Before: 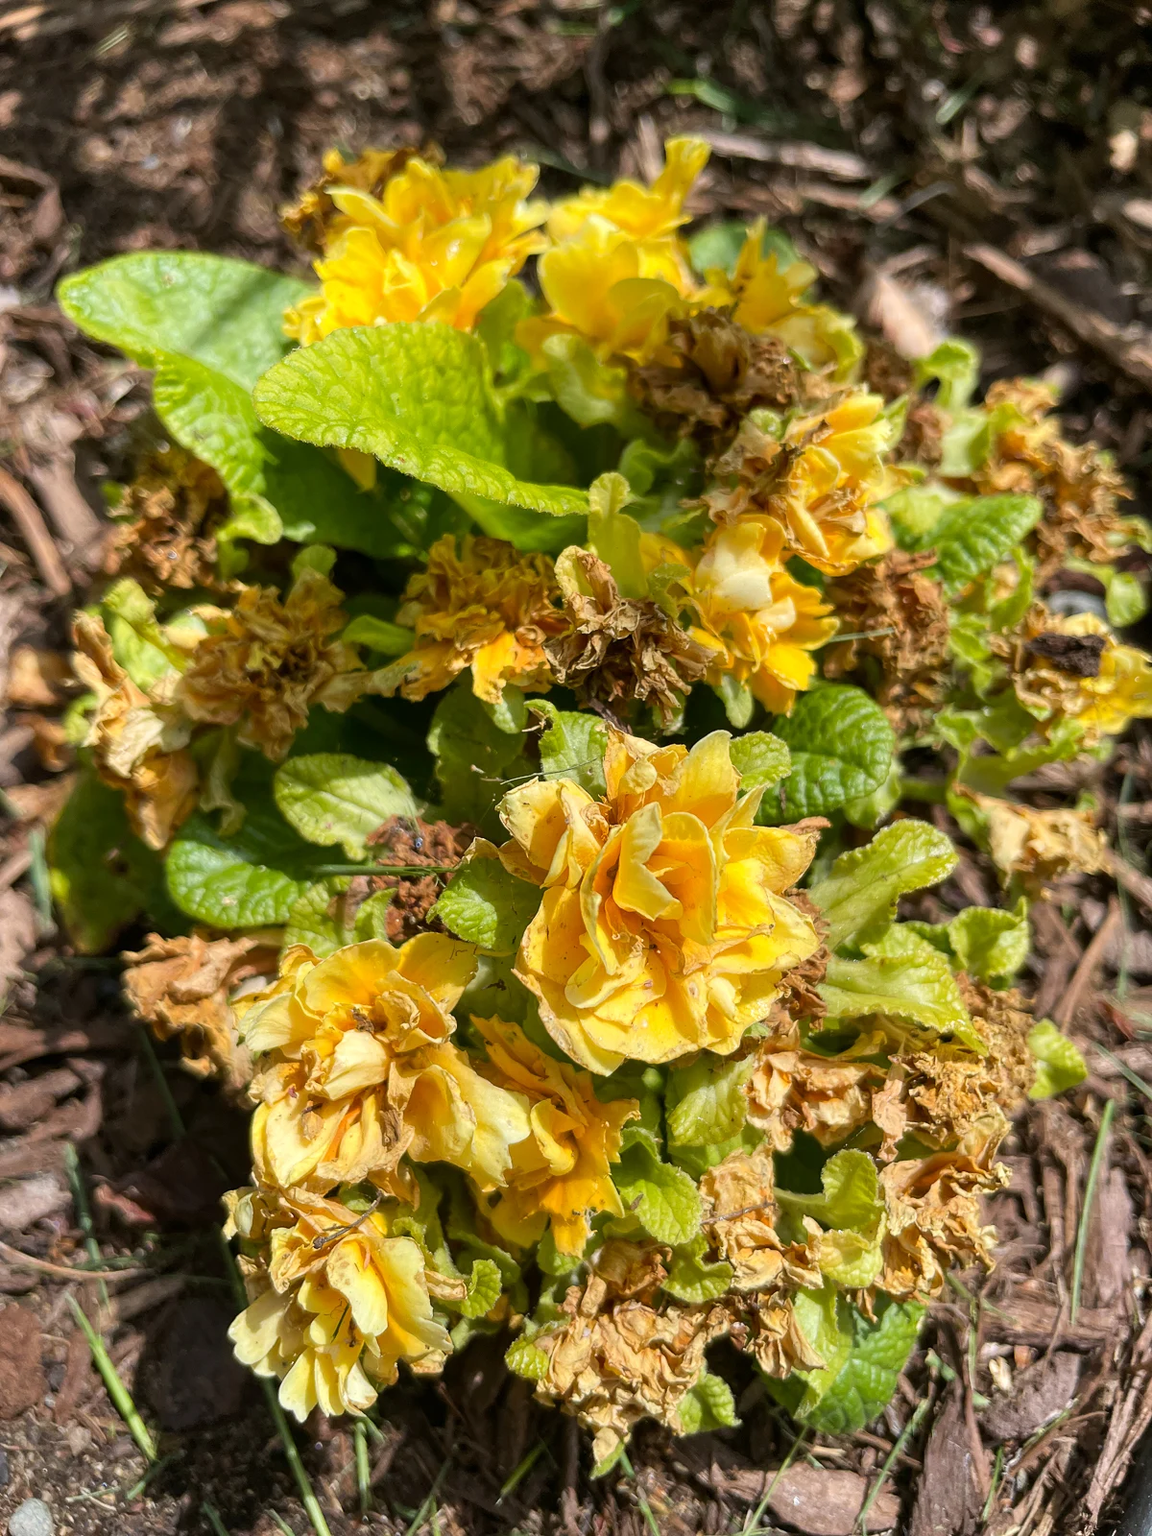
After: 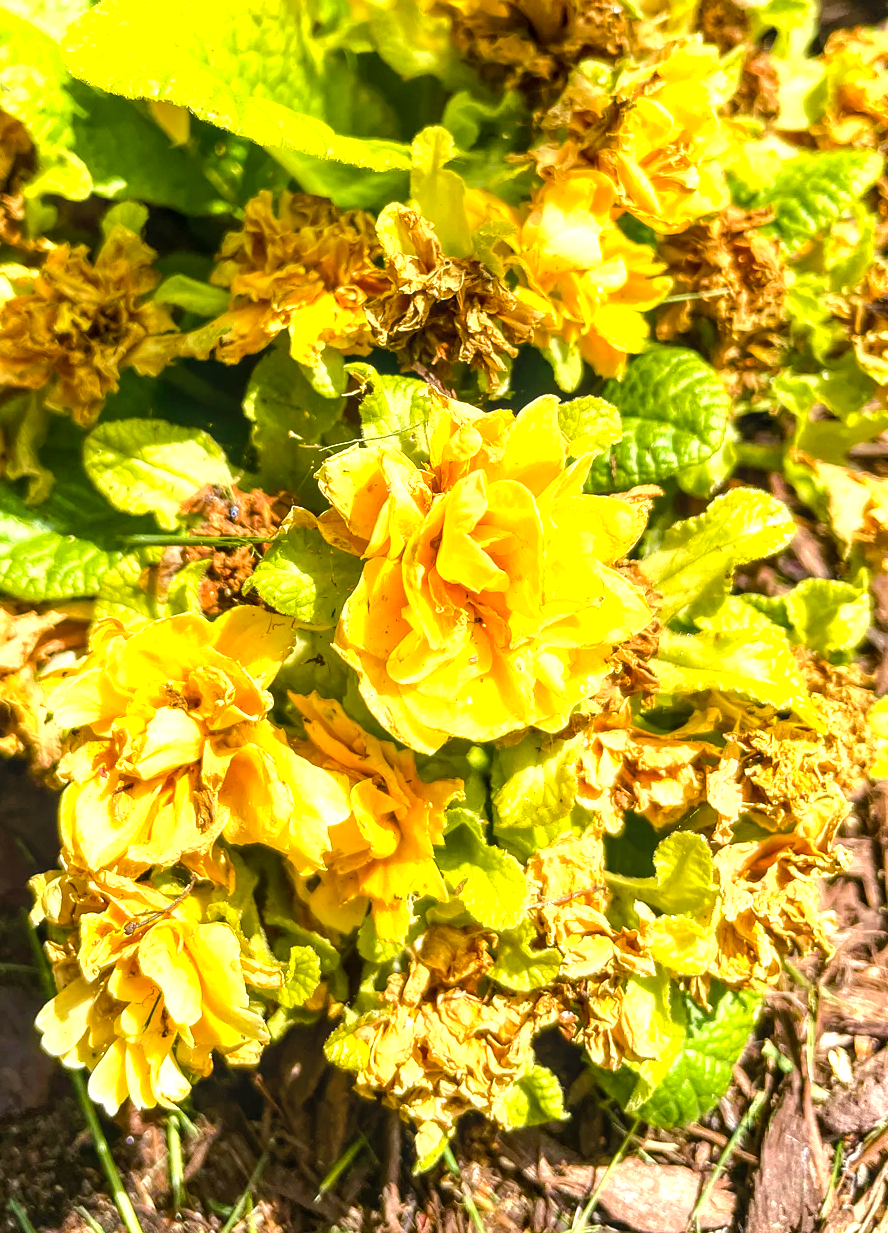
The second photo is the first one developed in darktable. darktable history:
crop: left 16.873%, top 22.916%, right 9.125%
exposure: black level correction 0, exposure 0.948 EV, compensate highlight preservation false
color balance rgb: highlights gain › chroma 3.077%, highlights gain › hue 76.16°, perceptual saturation grading › global saturation 13.597%, perceptual saturation grading › highlights -25.658%, perceptual saturation grading › shadows 25.504%, perceptual brilliance grading › highlights 6.421%, perceptual brilliance grading › mid-tones 16.271%, perceptual brilliance grading › shadows -5.511%, global vibrance 50.131%
local contrast: on, module defaults
